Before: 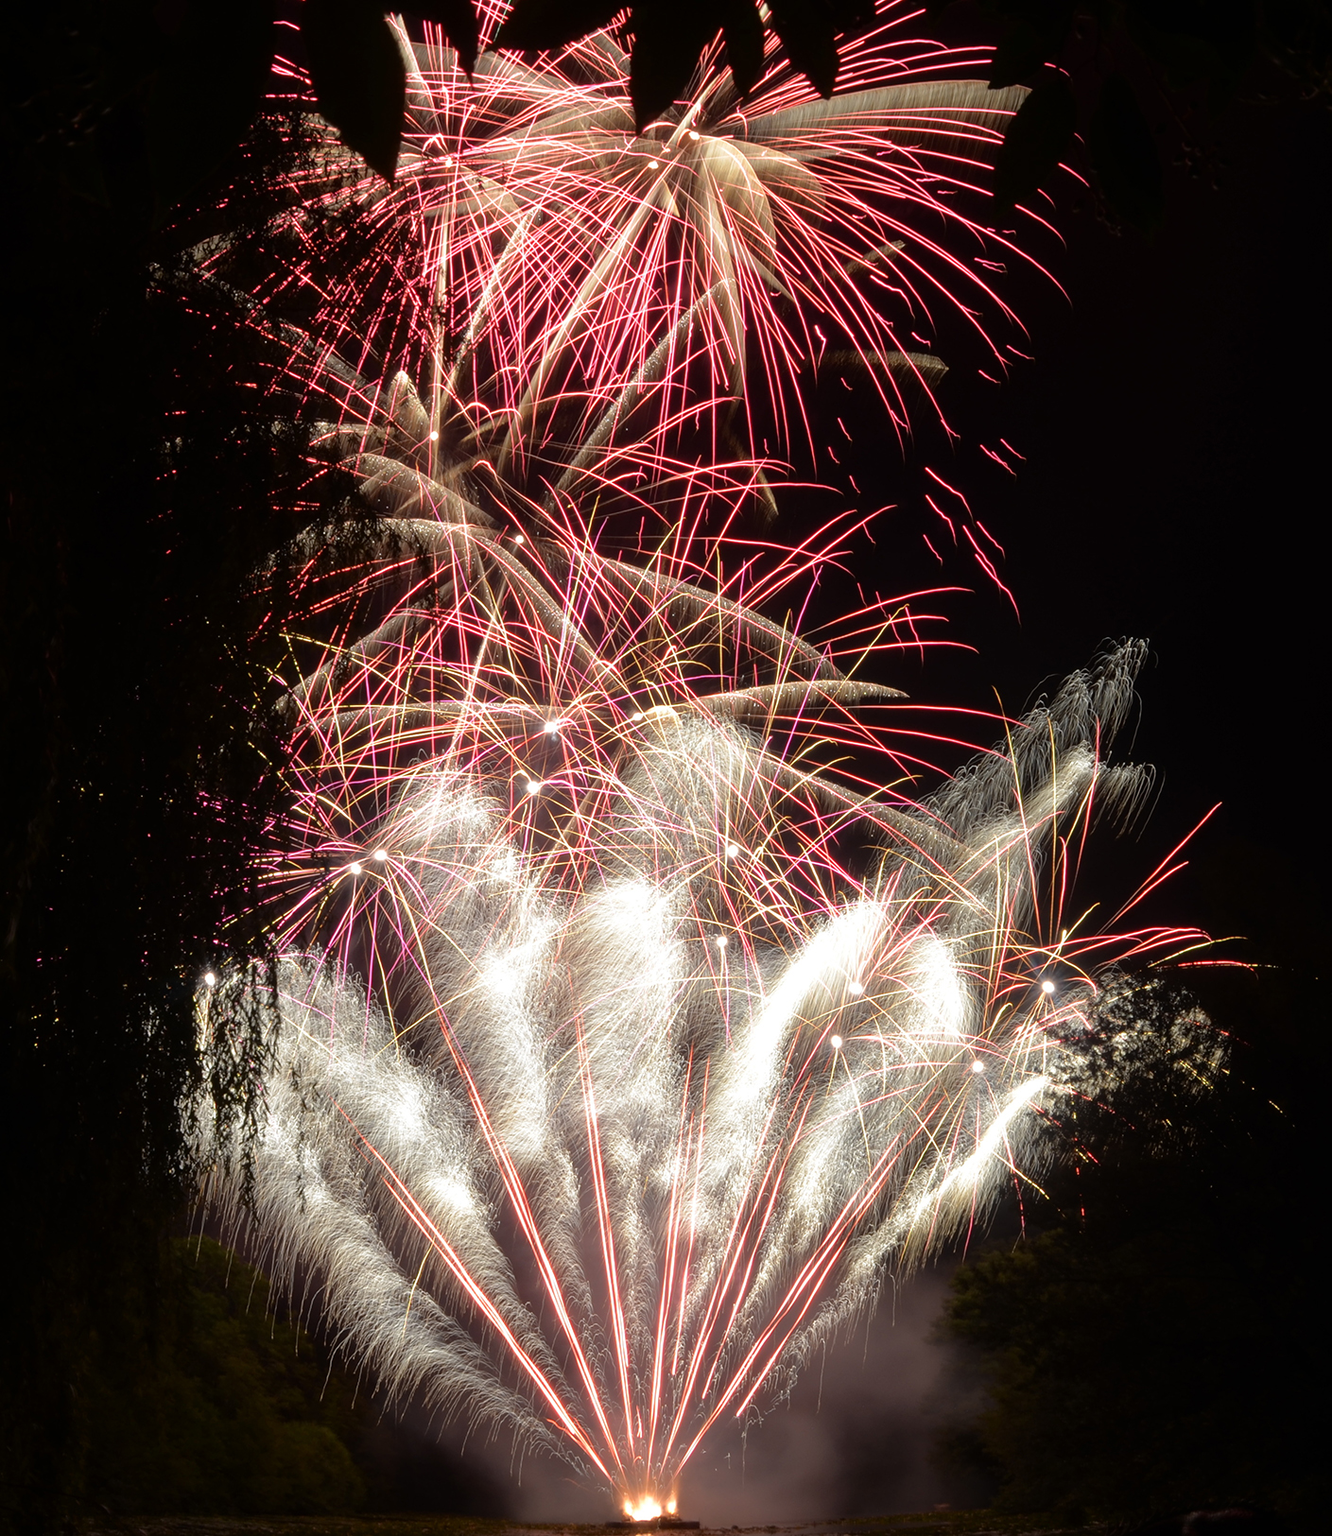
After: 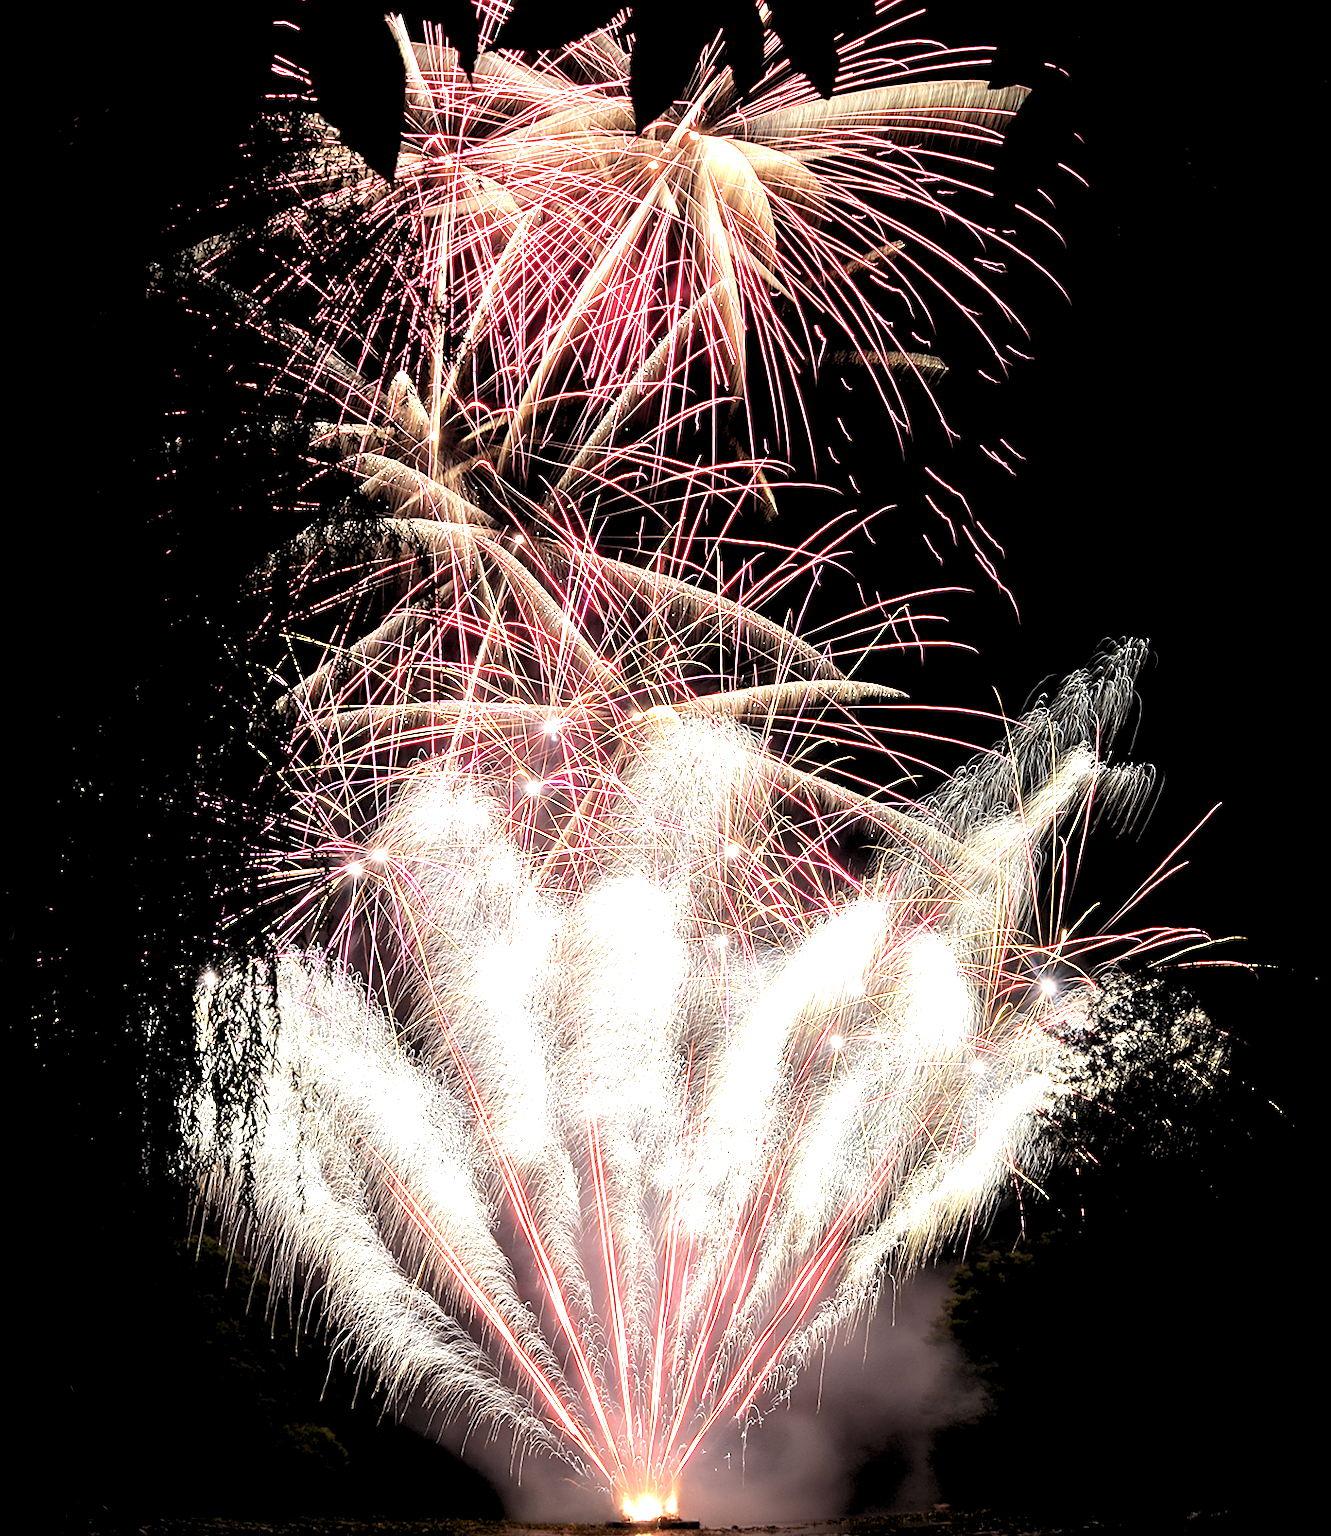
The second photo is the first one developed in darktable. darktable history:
white balance: red 0.976, blue 1.04
rgb levels: levels [[0.013, 0.434, 0.89], [0, 0.5, 1], [0, 0.5, 1]]
local contrast: mode bilateral grid, contrast 20, coarseness 50, detail 120%, midtone range 0.2
sharpen: on, module defaults
tone equalizer: -8 EV 0.001 EV, -7 EV -0.002 EV, -6 EV 0.002 EV, -5 EV -0.03 EV, -4 EV -0.116 EV, -3 EV -0.169 EV, -2 EV 0.24 EV, -1 EV 0.702 EV, +0 EV 0.493 EV
exposure: exposure 0.6 EV, compensate highlight preservation false
